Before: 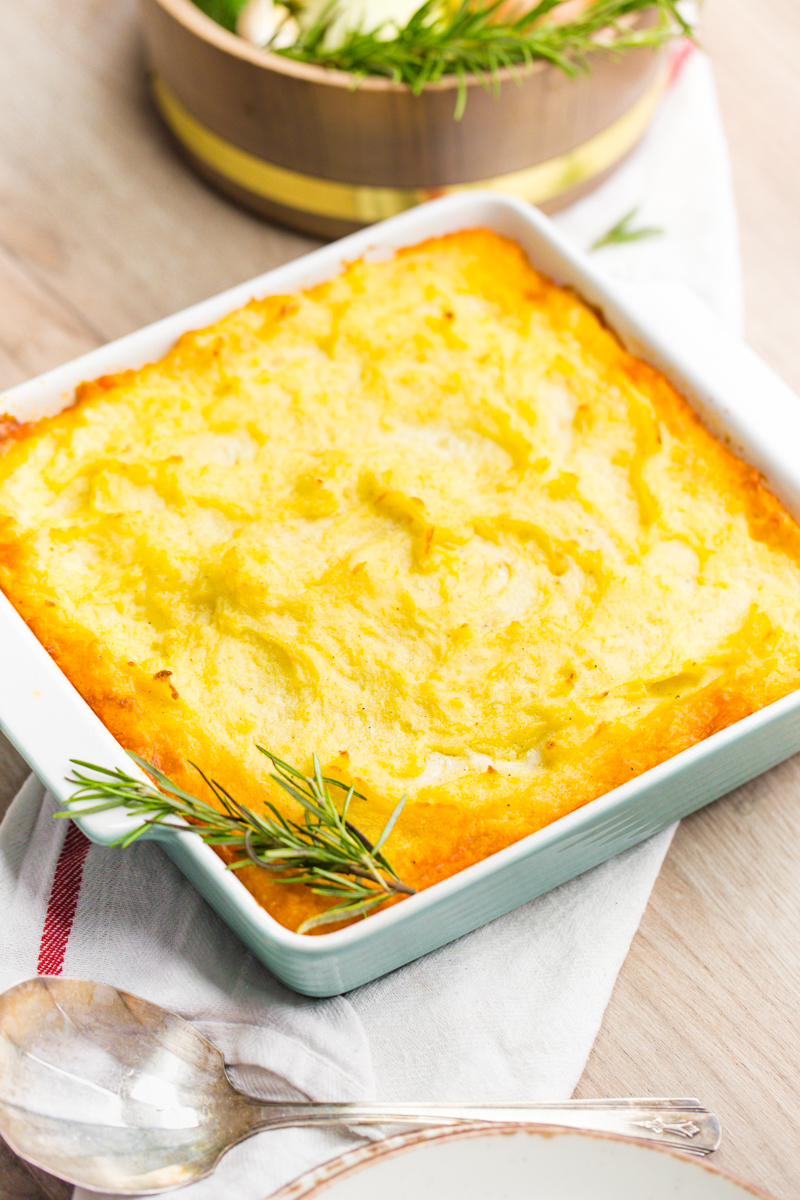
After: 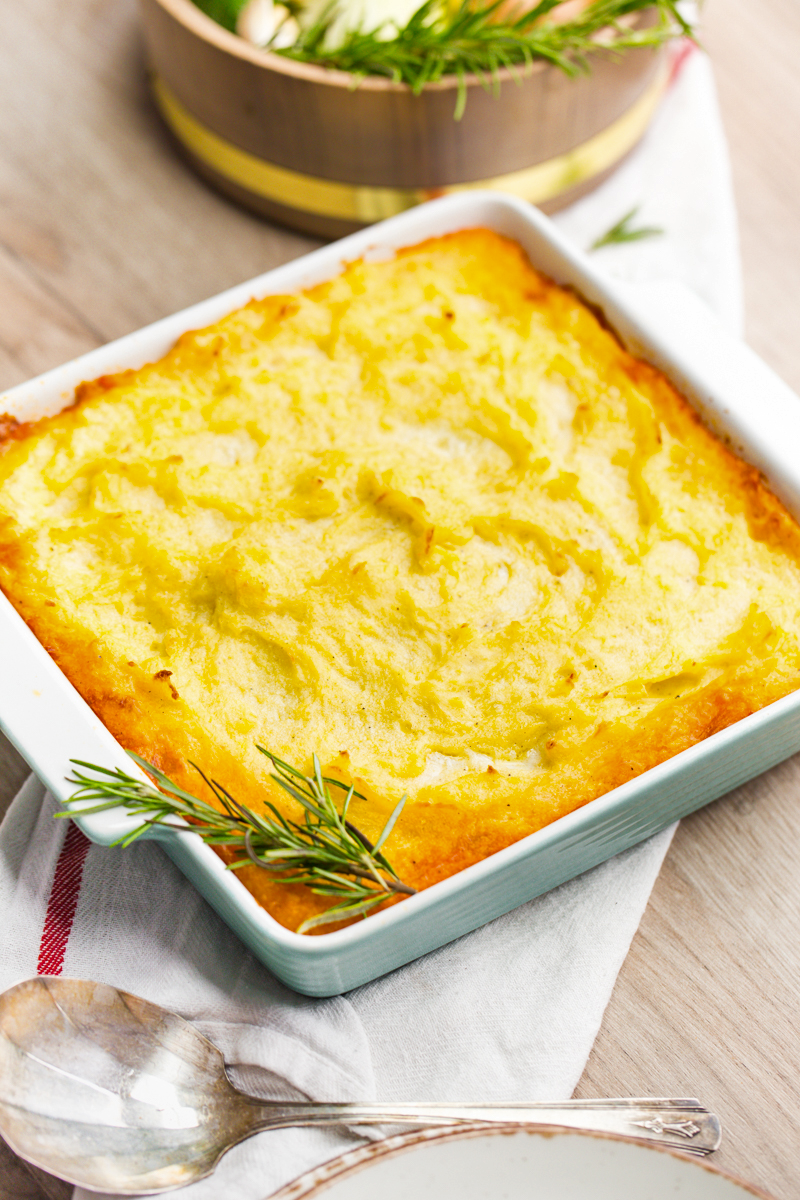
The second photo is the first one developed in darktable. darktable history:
shadows and highlights: shadows 47.48, highlights -40.61, soften with gaussian
